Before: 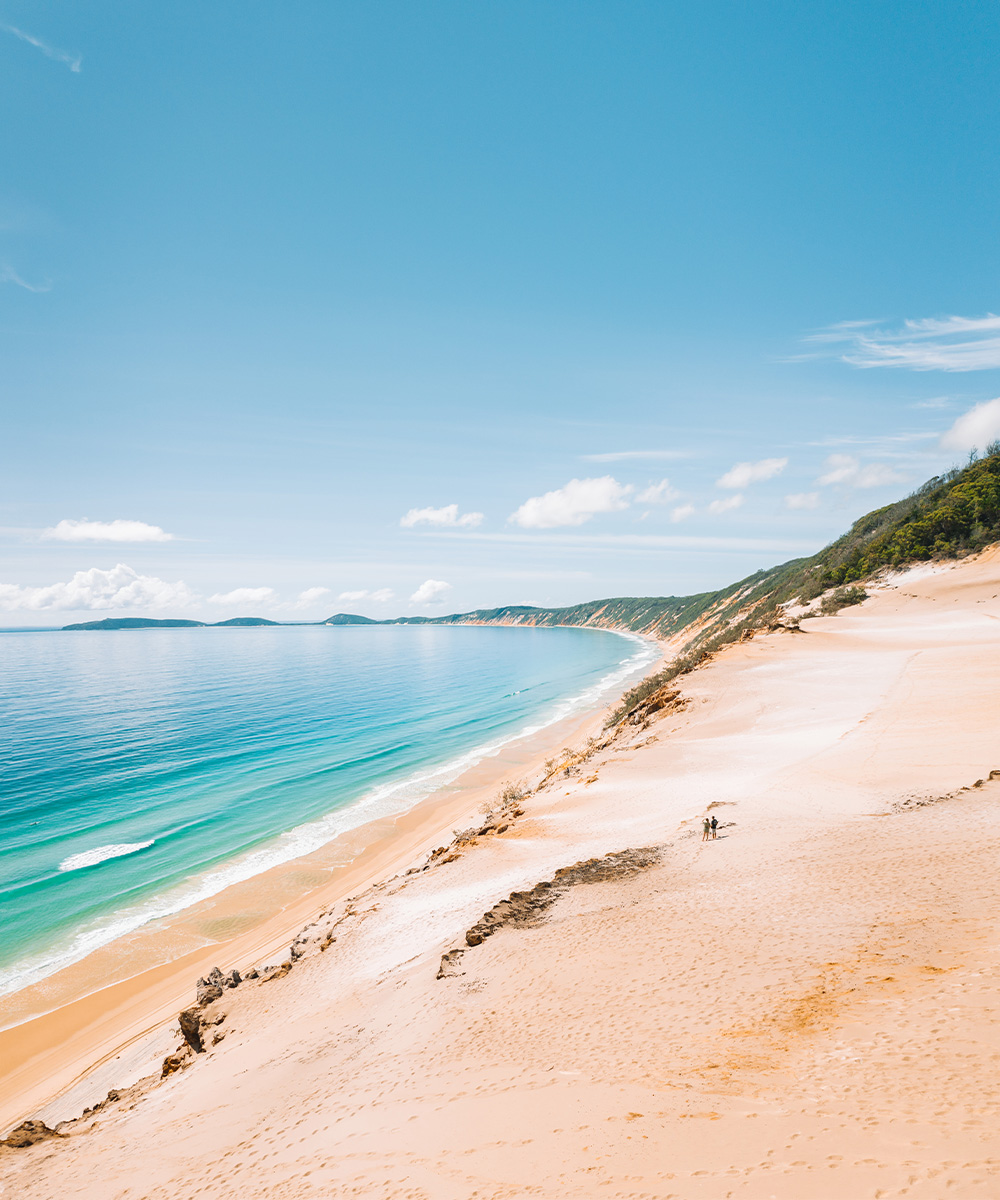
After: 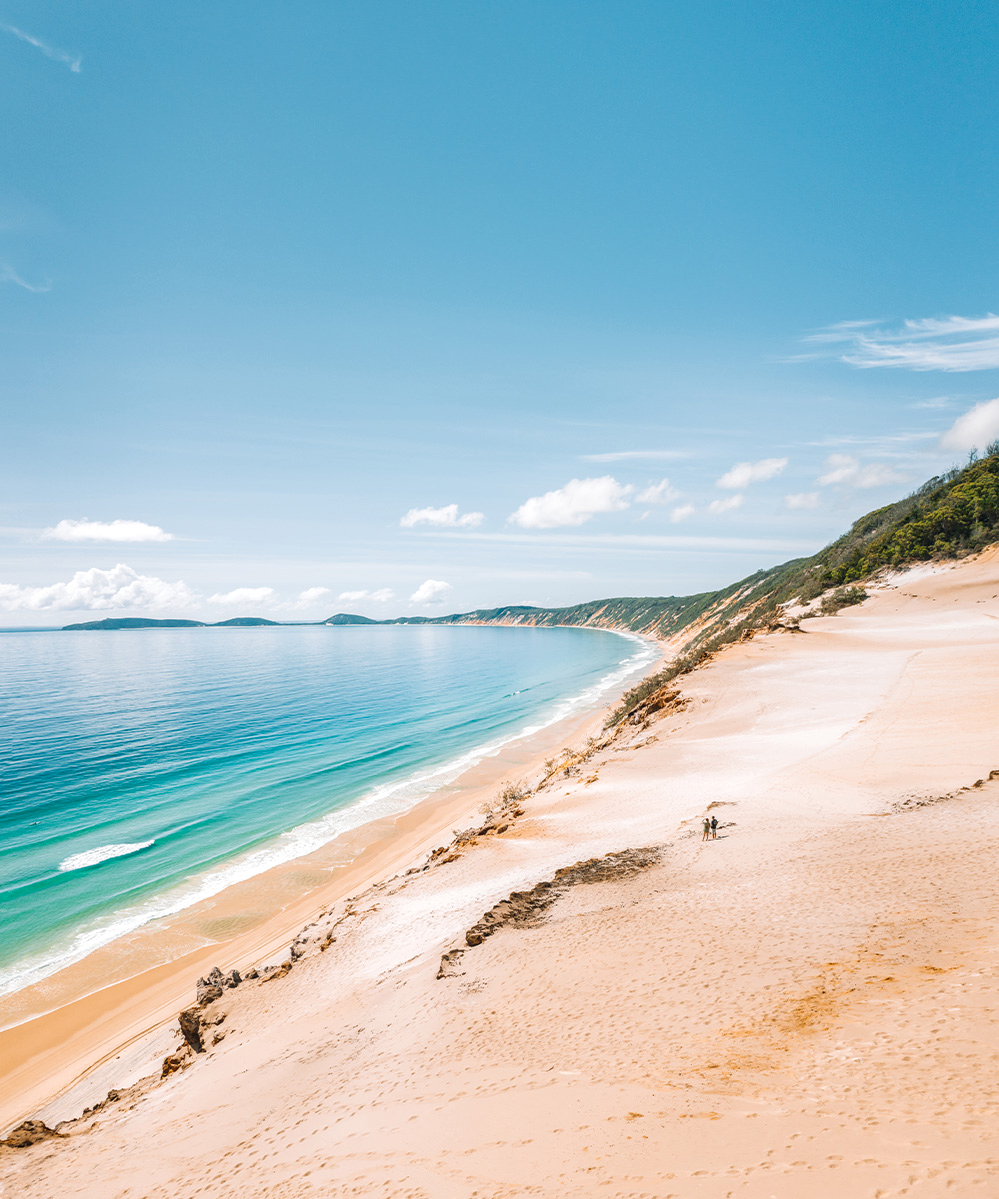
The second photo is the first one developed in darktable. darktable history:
crop: left 0.002%
local contrast: on, module defaults
